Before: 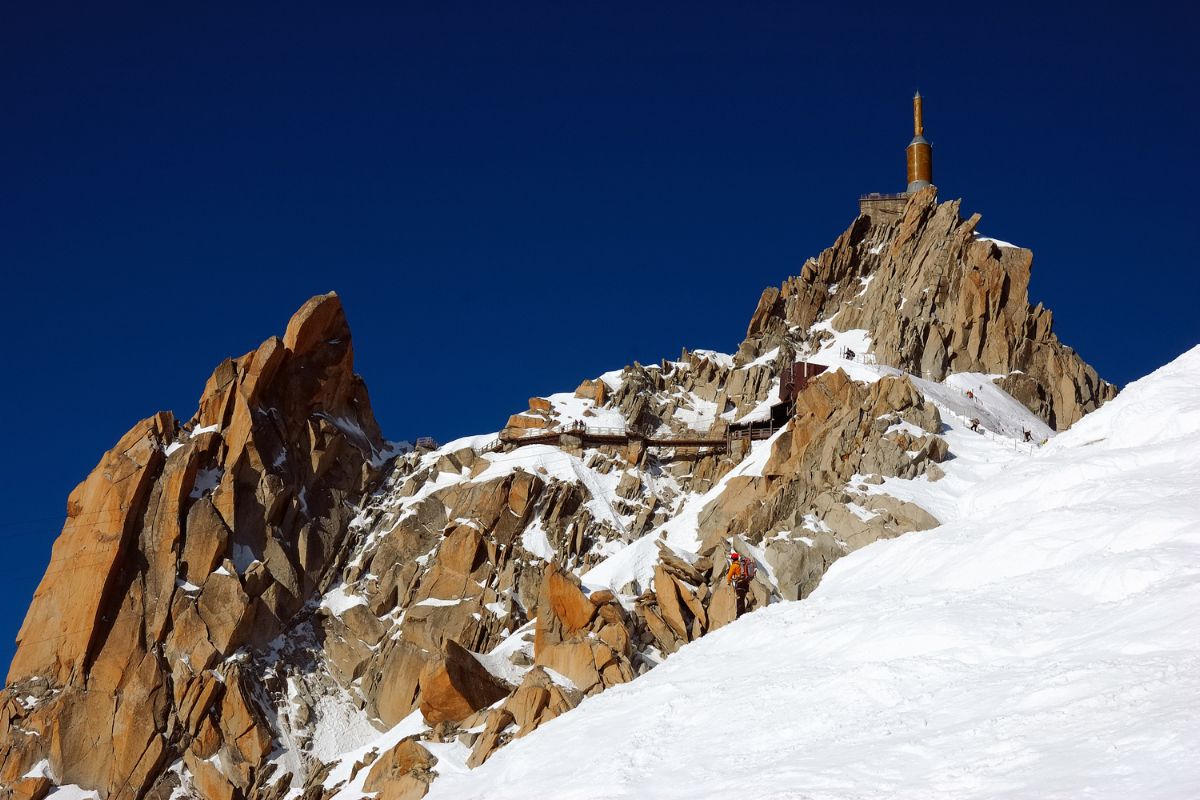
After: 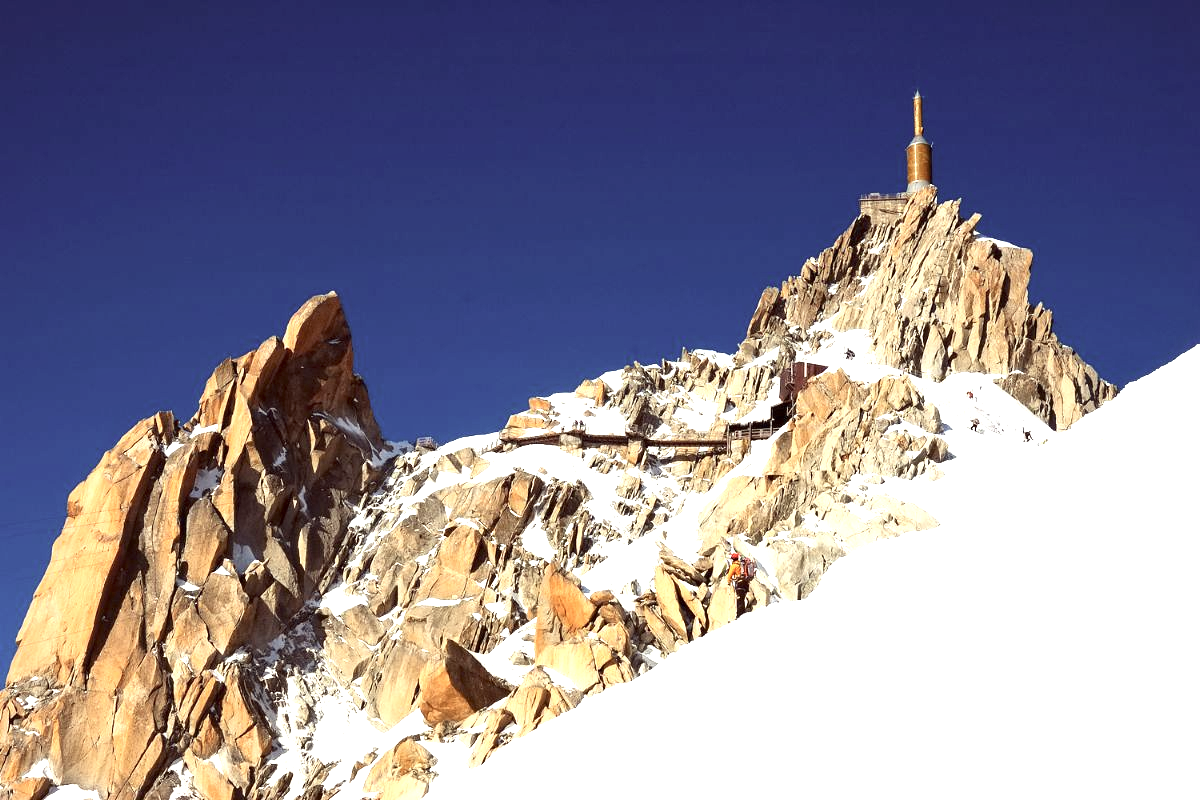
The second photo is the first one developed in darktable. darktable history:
color correction: highlights a* -1.11, highlights b* 4.55, shadows a* 3.58
exposure: black level correction 0.001, exposure 1.639 EV, compensate highlight preservation false
contrast brightness saturation: contrast 0.102, saturation -0.289
shadows and highlights: shadows 20.38, highlights -19.33, soften with gaussian
